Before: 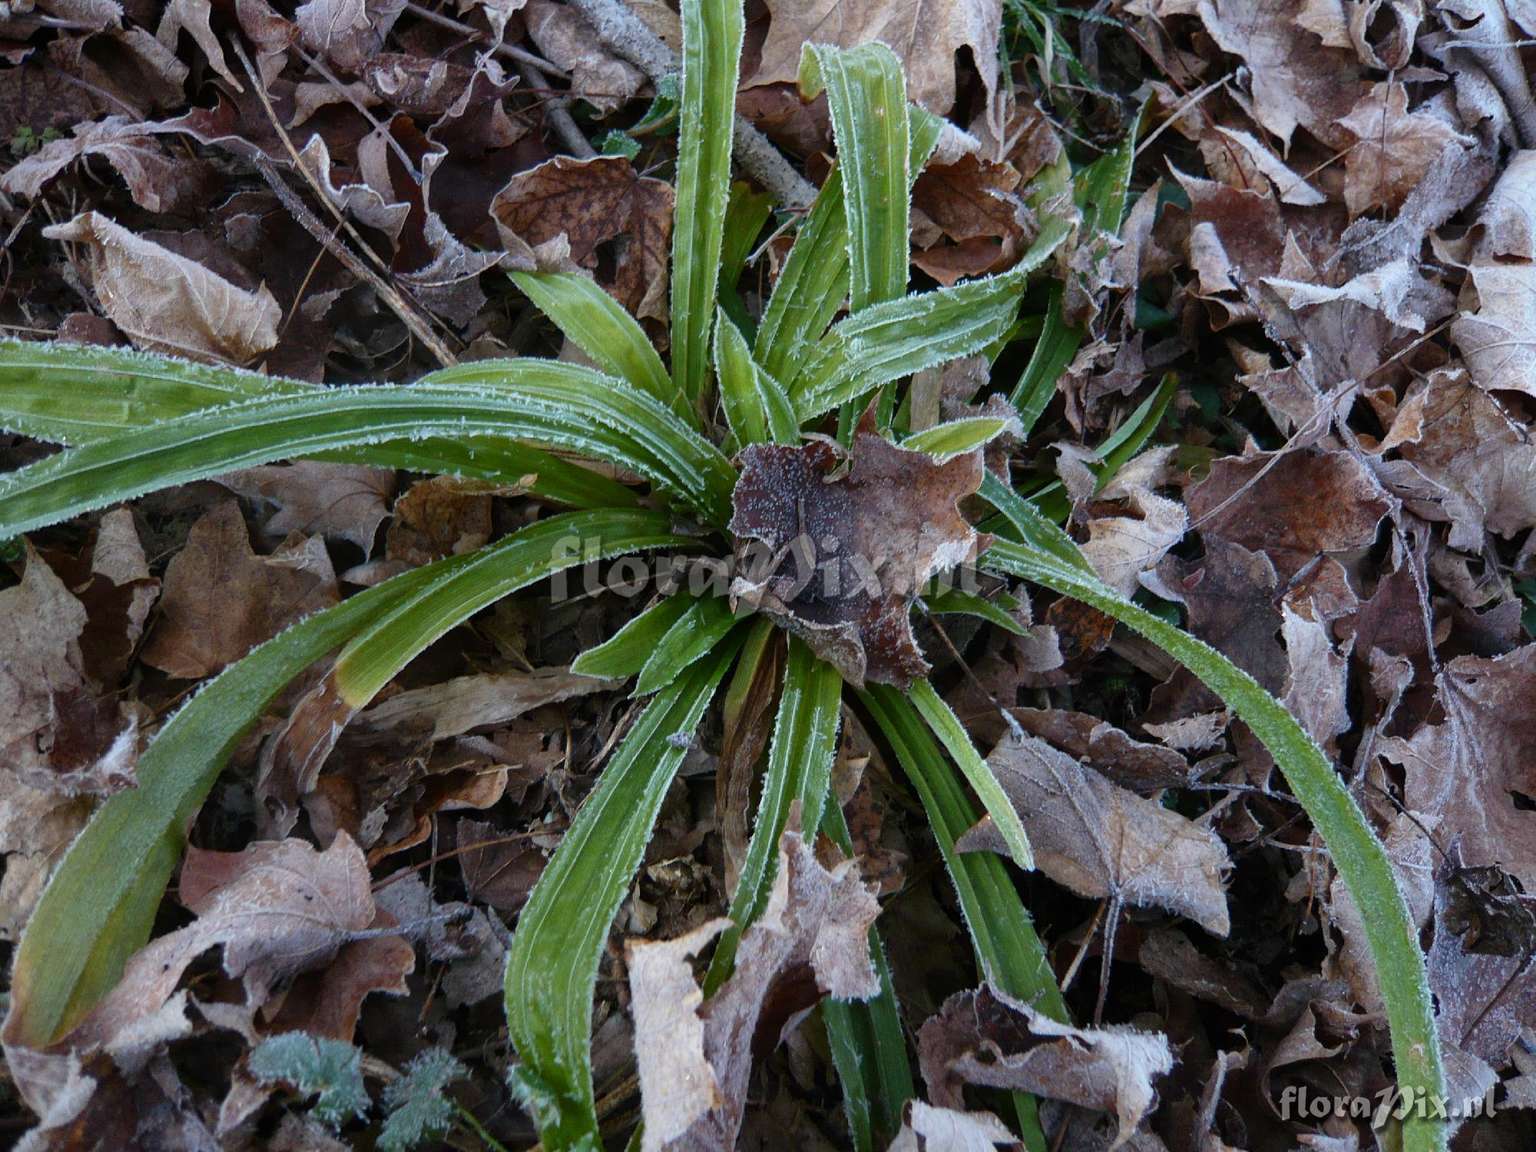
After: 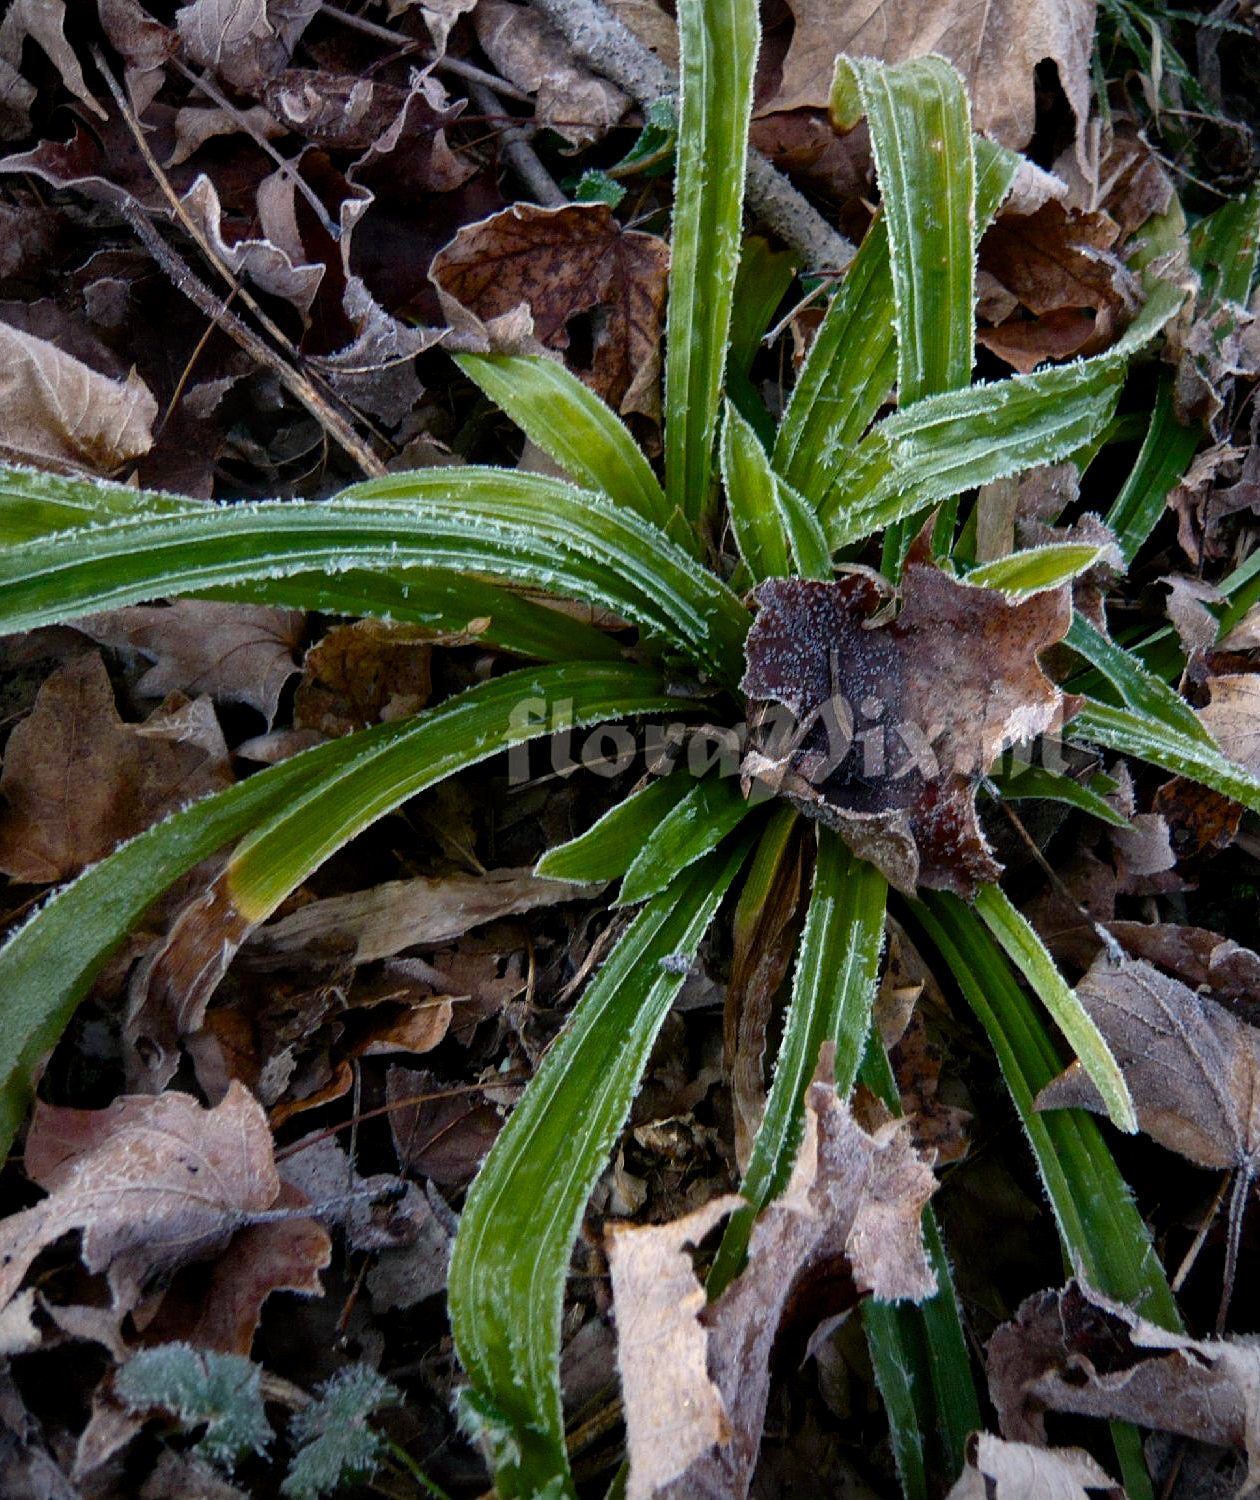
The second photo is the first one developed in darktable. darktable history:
color balance rgb: highlights gain › chroma 3.05%, highlights gain › hue 60.24°, global offset › luminance -0.467%, perceptual saturation grading › global saturation 14.869%, global vibrance 6.413%, contrast 13.028%, saturation formula JzAzBz (2021)
color calibration: illuminant same as pipeline (D50), adaptation none (bypass), x 0.332, y 0.334, temperature 5003.63 K
crop: left 10.486%, right 26.481%
vignetting: brightness -0.404, saturation -0.296
